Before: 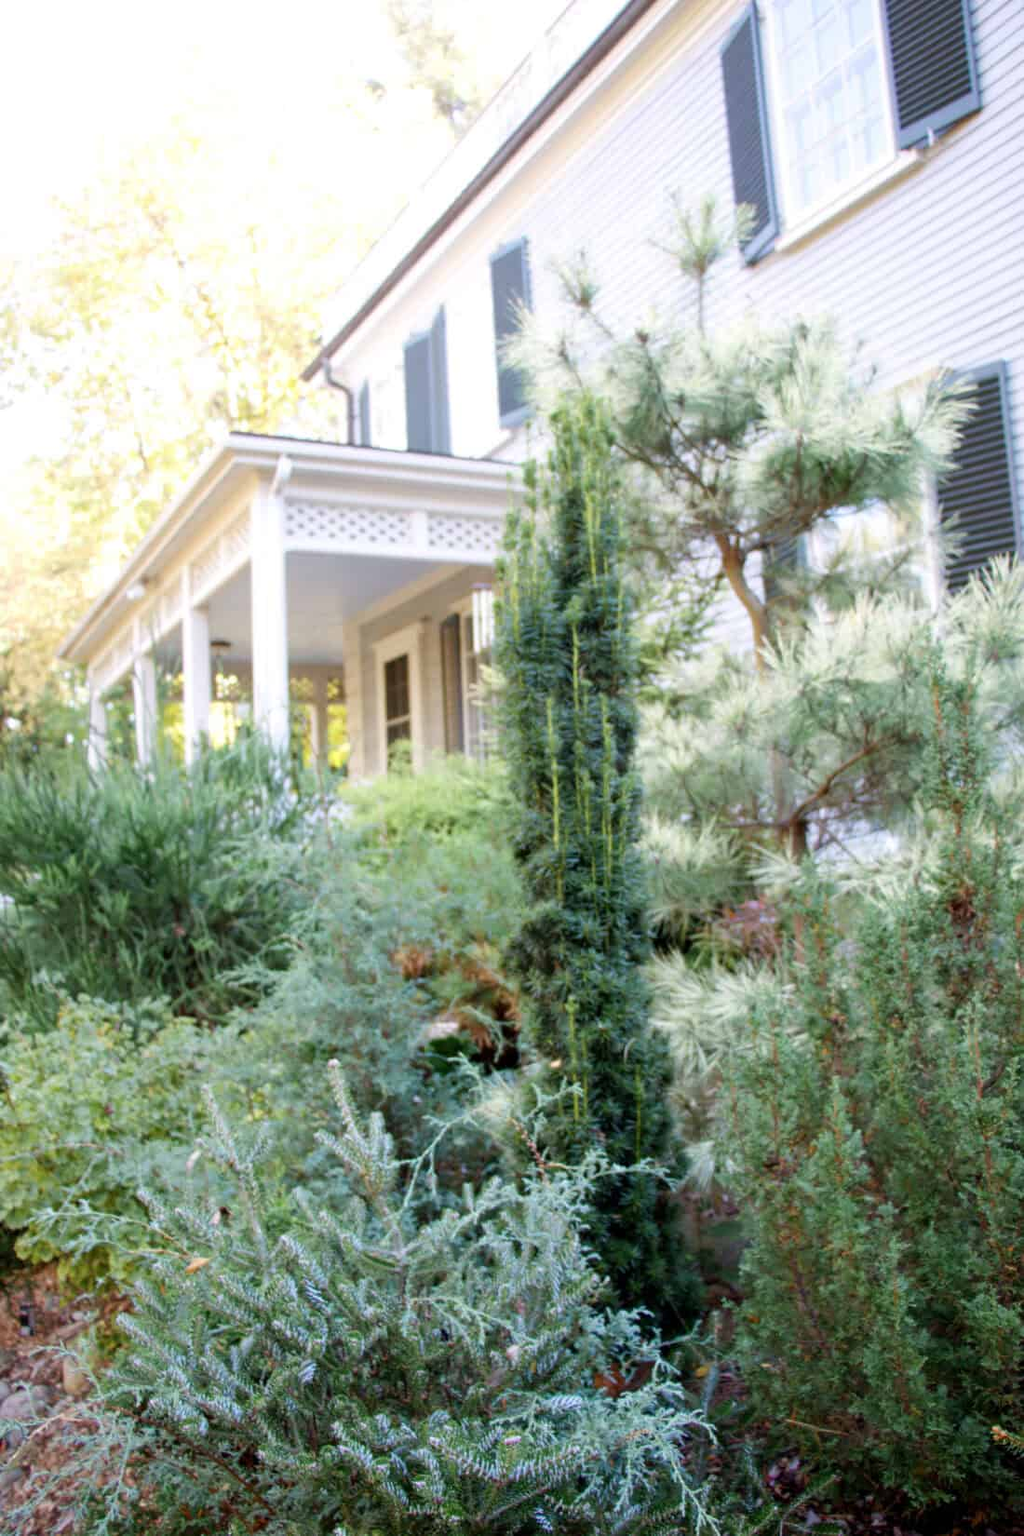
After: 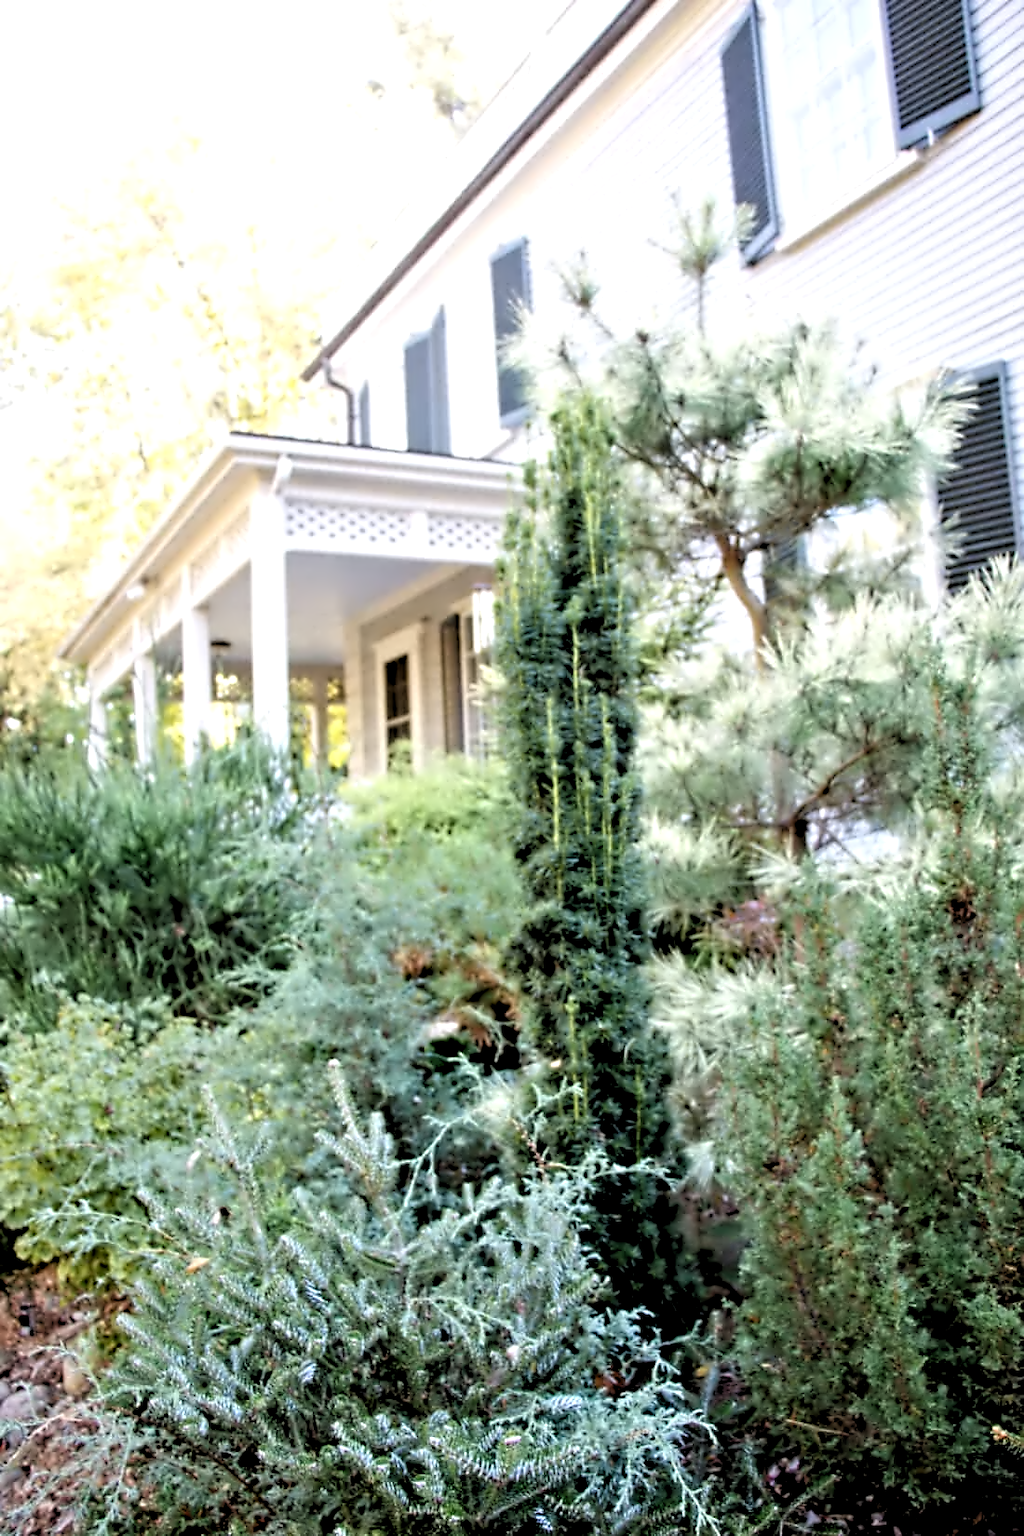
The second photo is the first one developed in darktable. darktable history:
rgb levels: levels [[0.013, 0.434, 0.89], [0, 0.5, 1], [0, 0.5, 1]]
contrast equalizer: octaves 7, y [[0.5, 0.542, 0.583, 0.625, 0.667, 0.708], [0.5 ×6], [0.5 ×6], [0, 0.033, 0.067, 0.1, 0.133, 0.167], [0, 0.05, 0.1, 0.15, 0.2, 0.25]]
